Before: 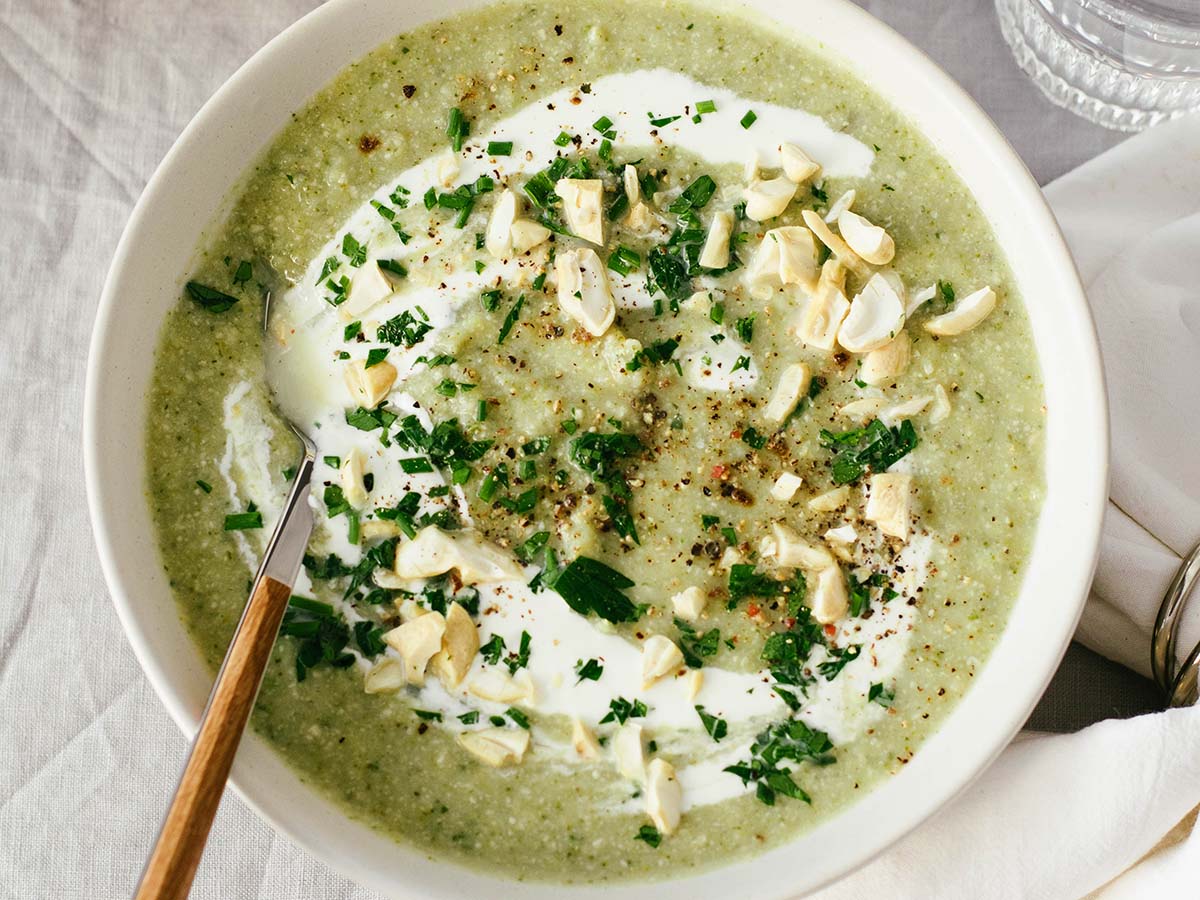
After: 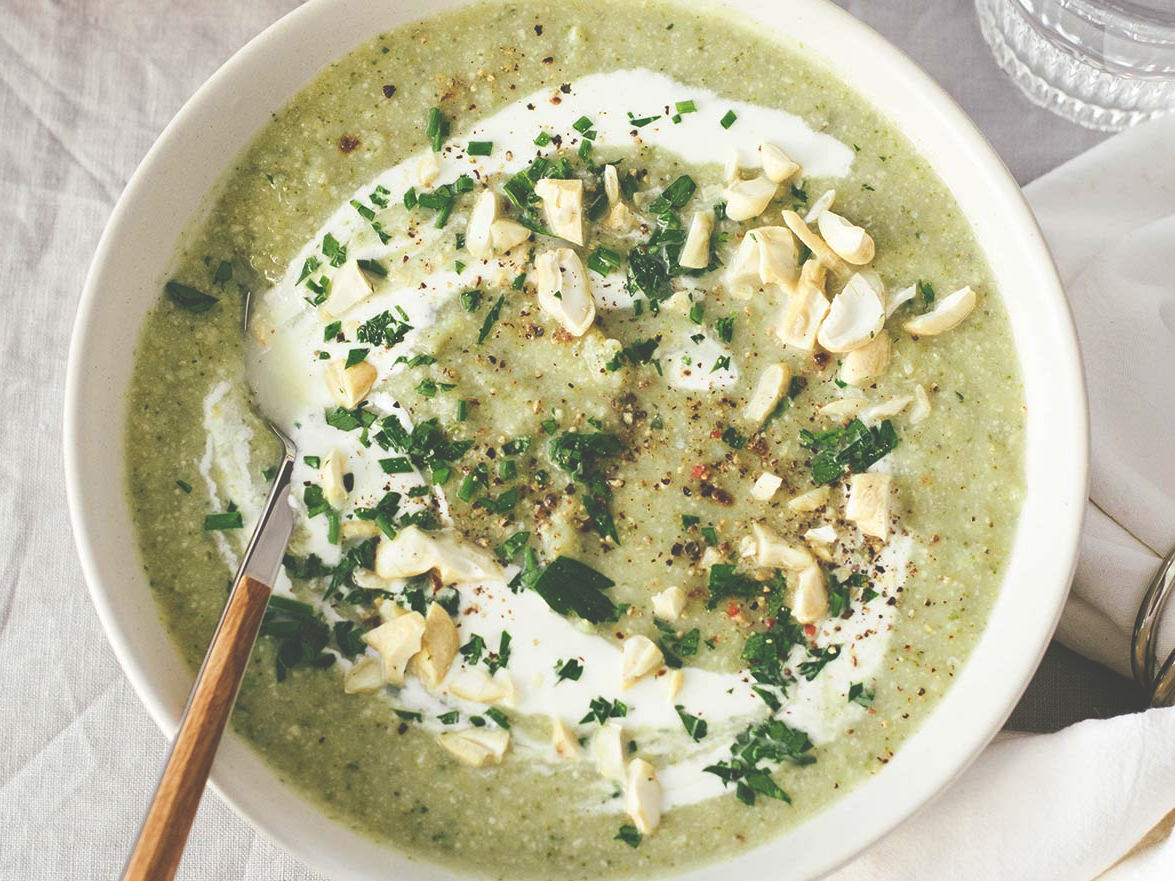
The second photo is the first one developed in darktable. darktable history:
exposure: black level correction -0.041, exposure 0.064 EV, compensate highlight preservation false
crop: left 1.743%, right 0.268%, bottom 2.011%
